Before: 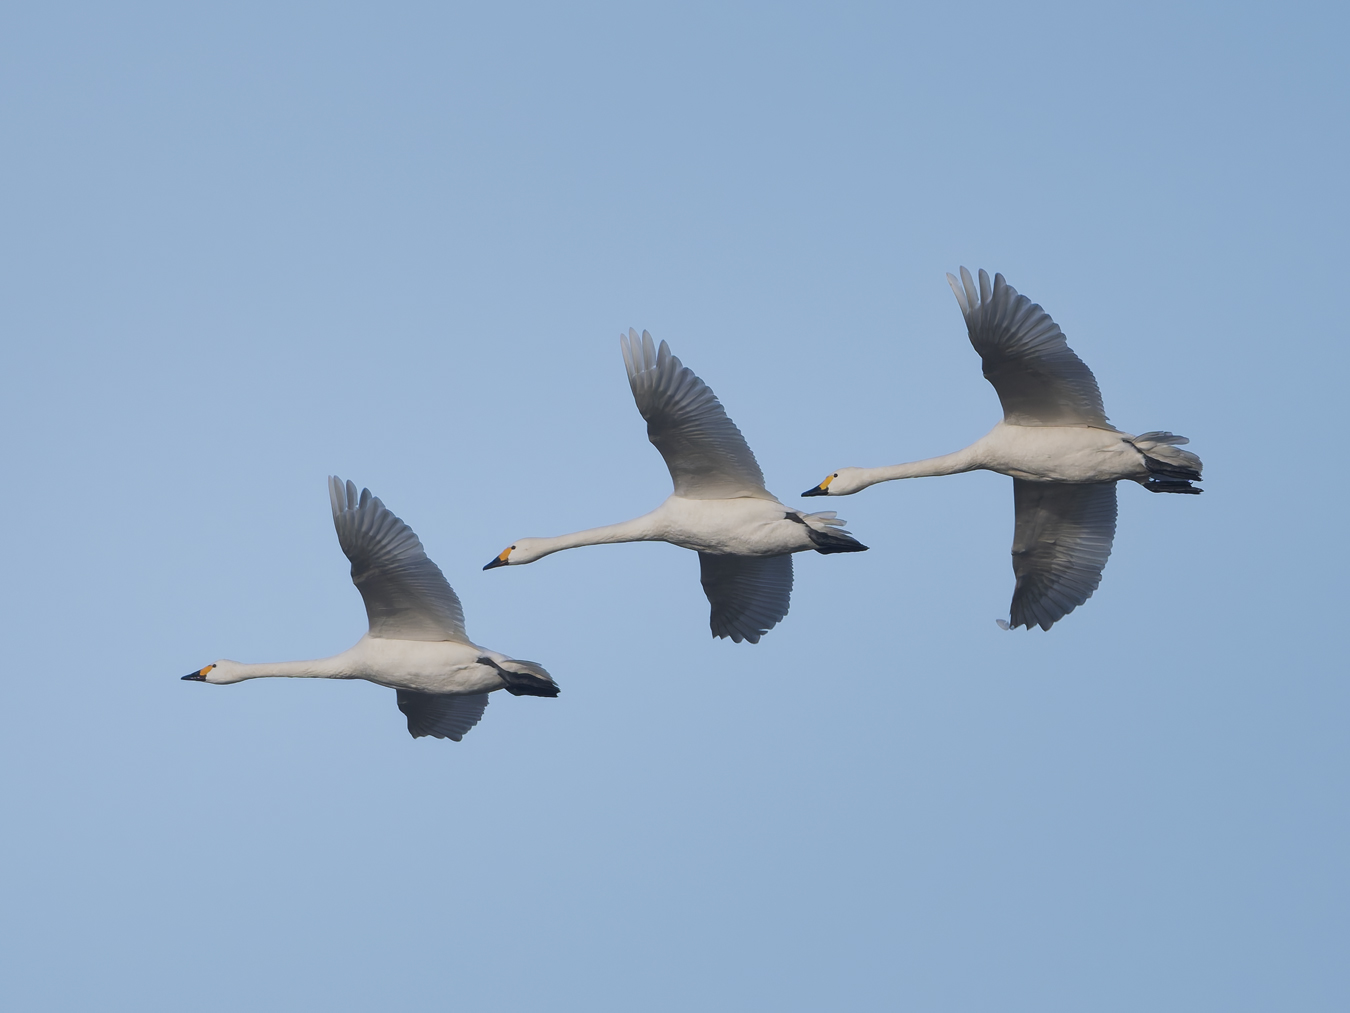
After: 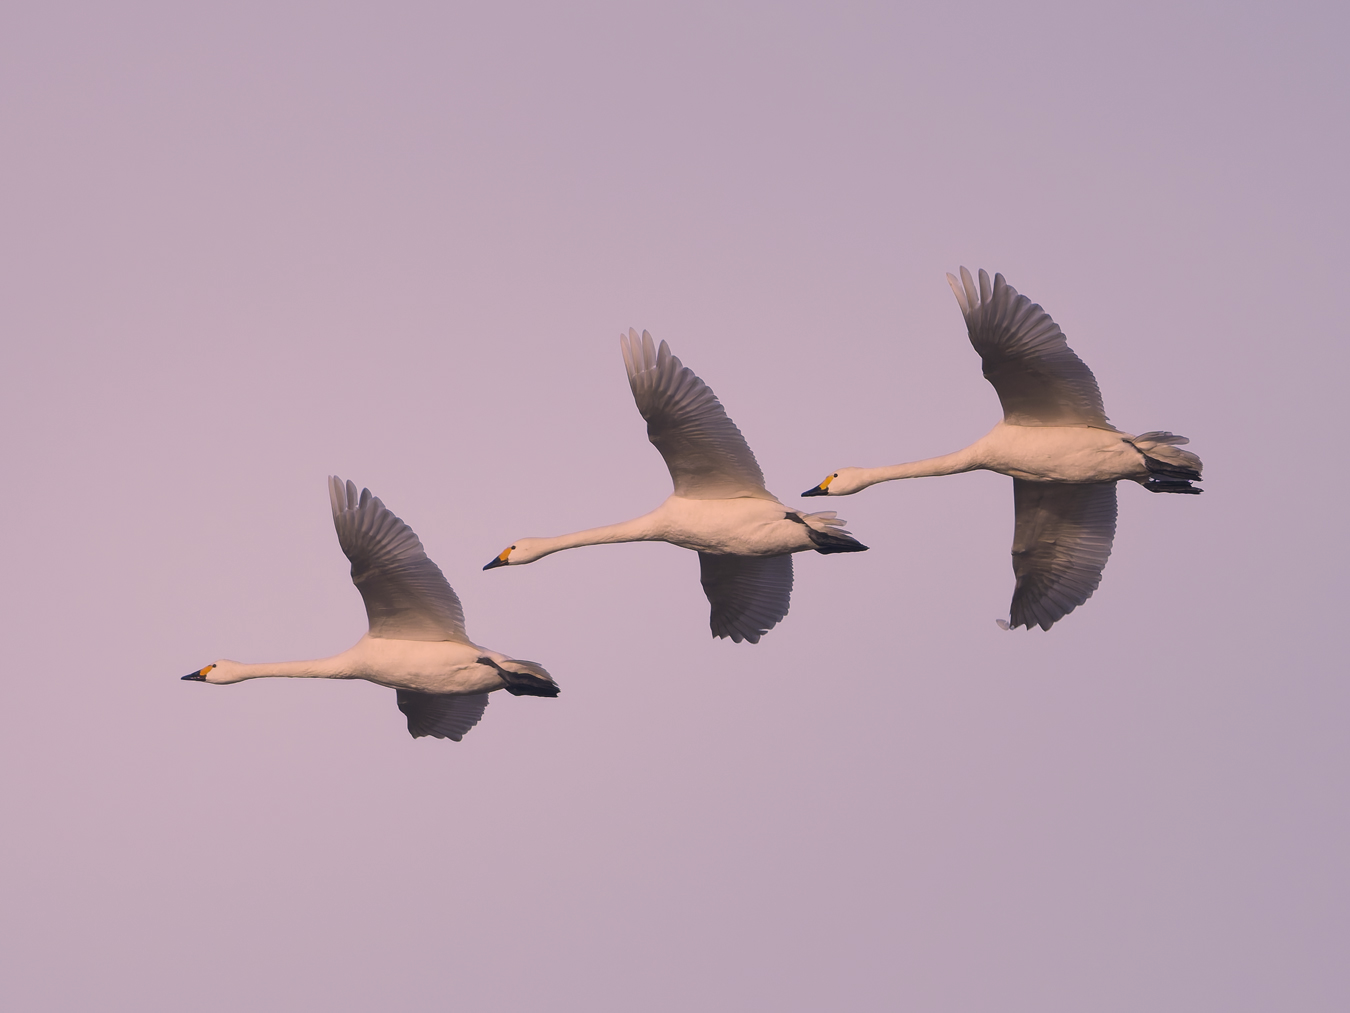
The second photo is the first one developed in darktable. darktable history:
color correction: highlights a* 21.13, highlights b* 19.42
